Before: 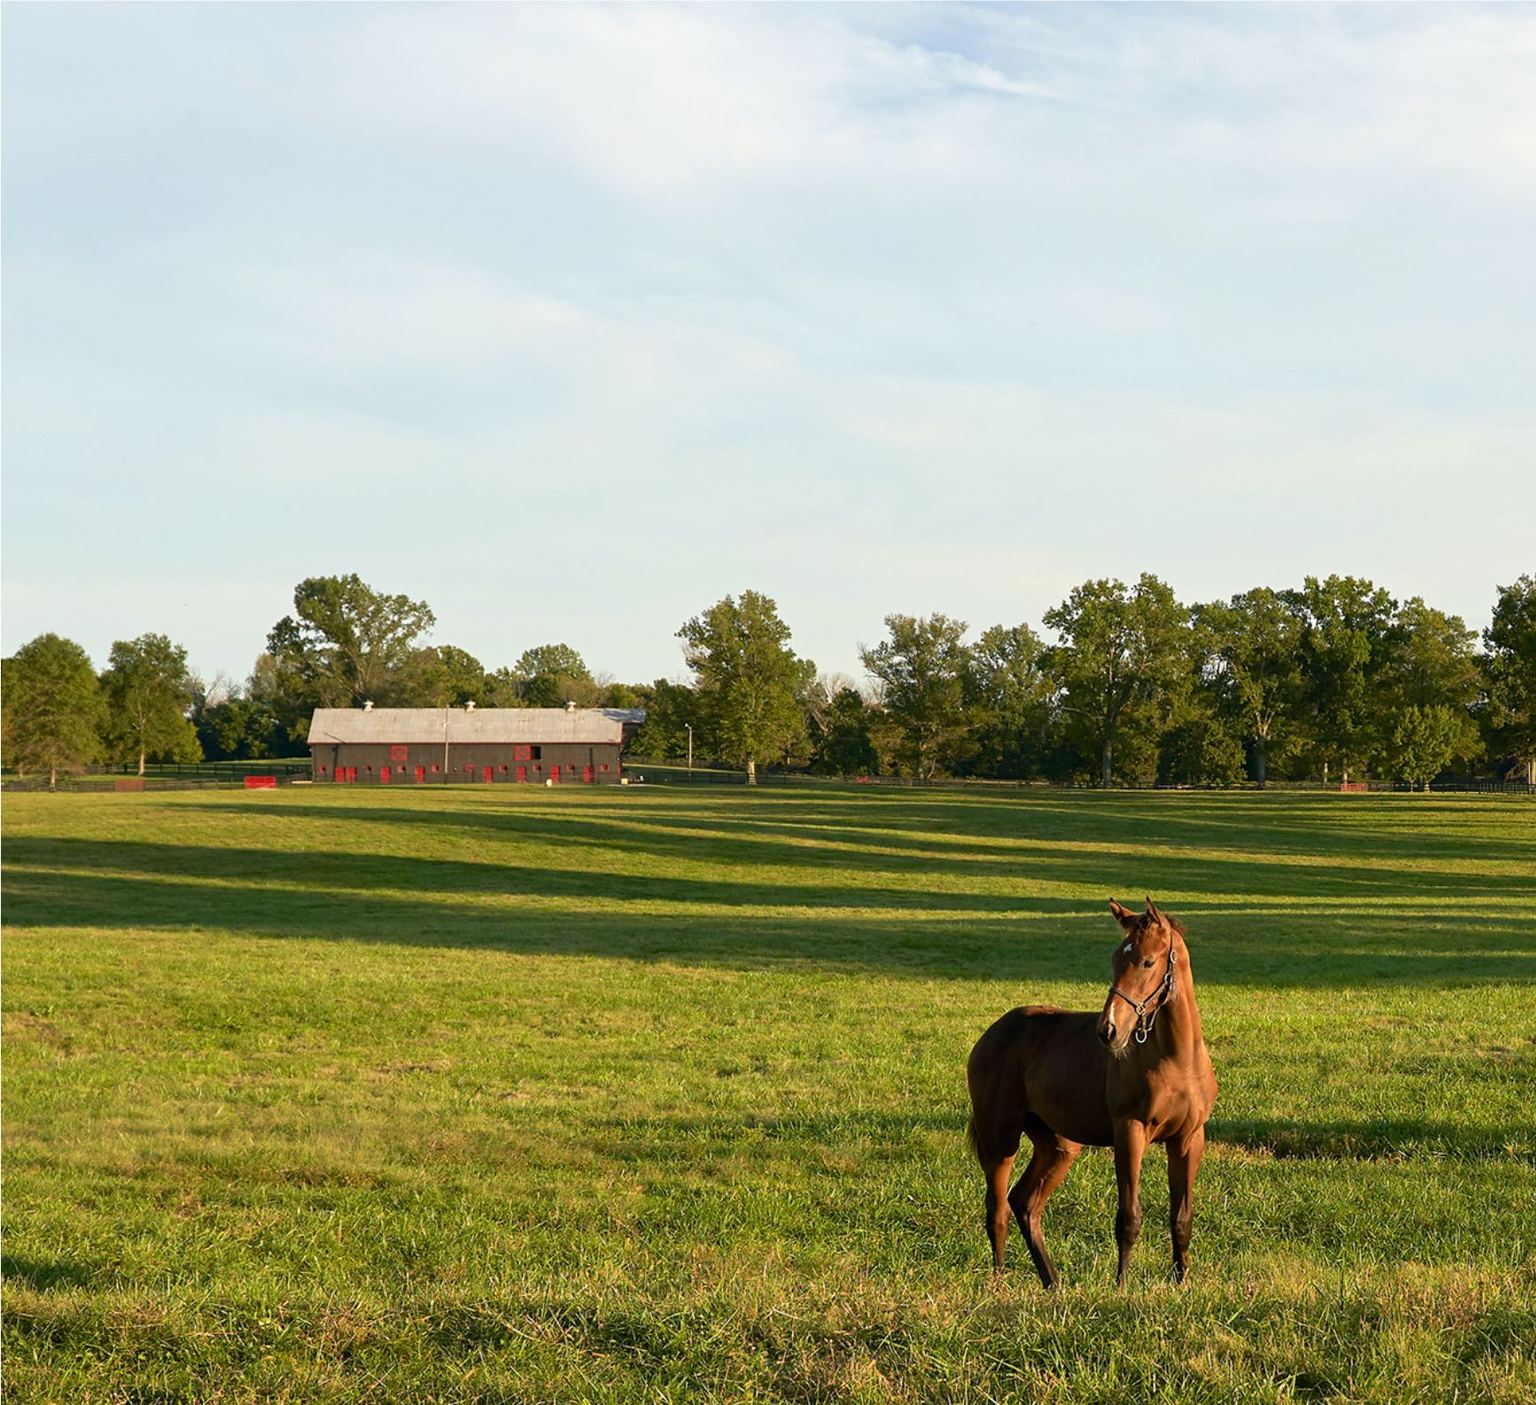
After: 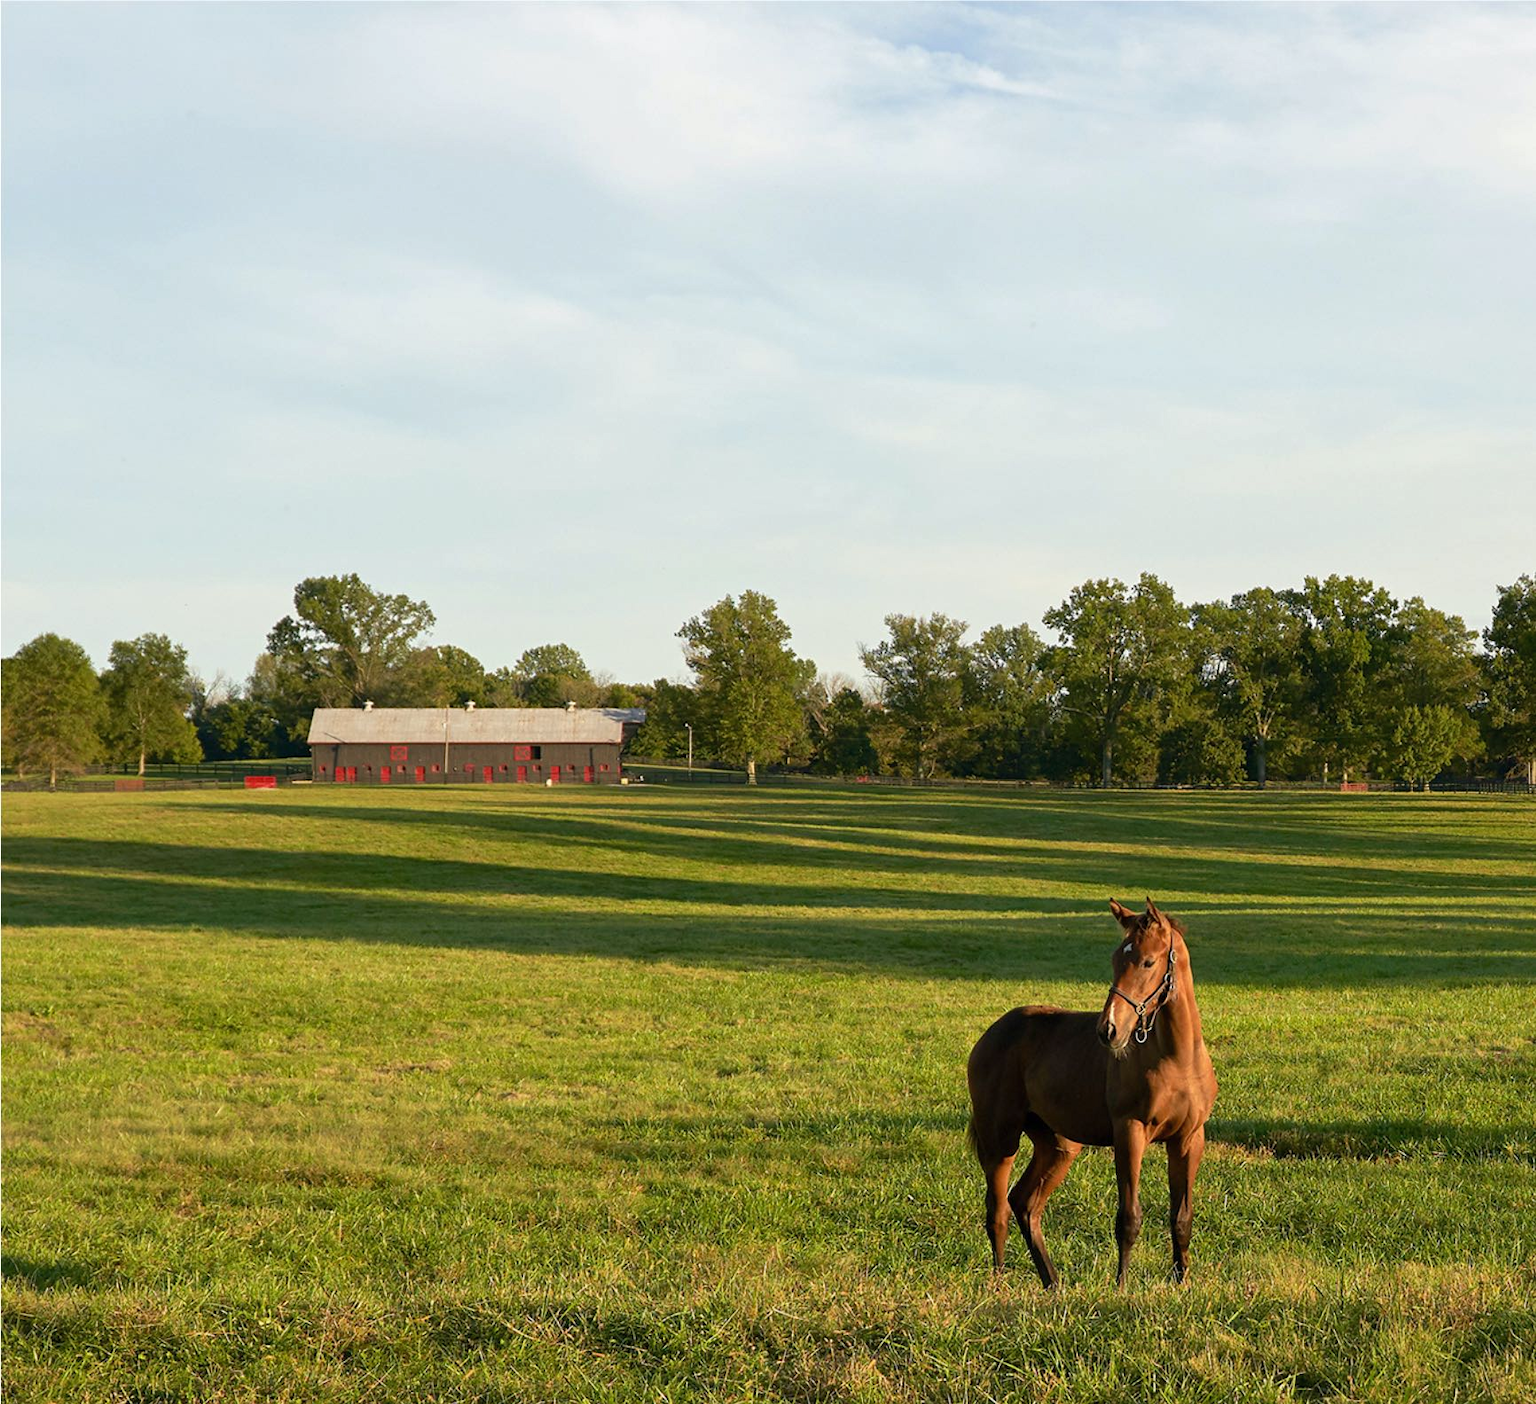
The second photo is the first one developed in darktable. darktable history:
shadows and highlights: shadows 25.81, highlights -23.99
